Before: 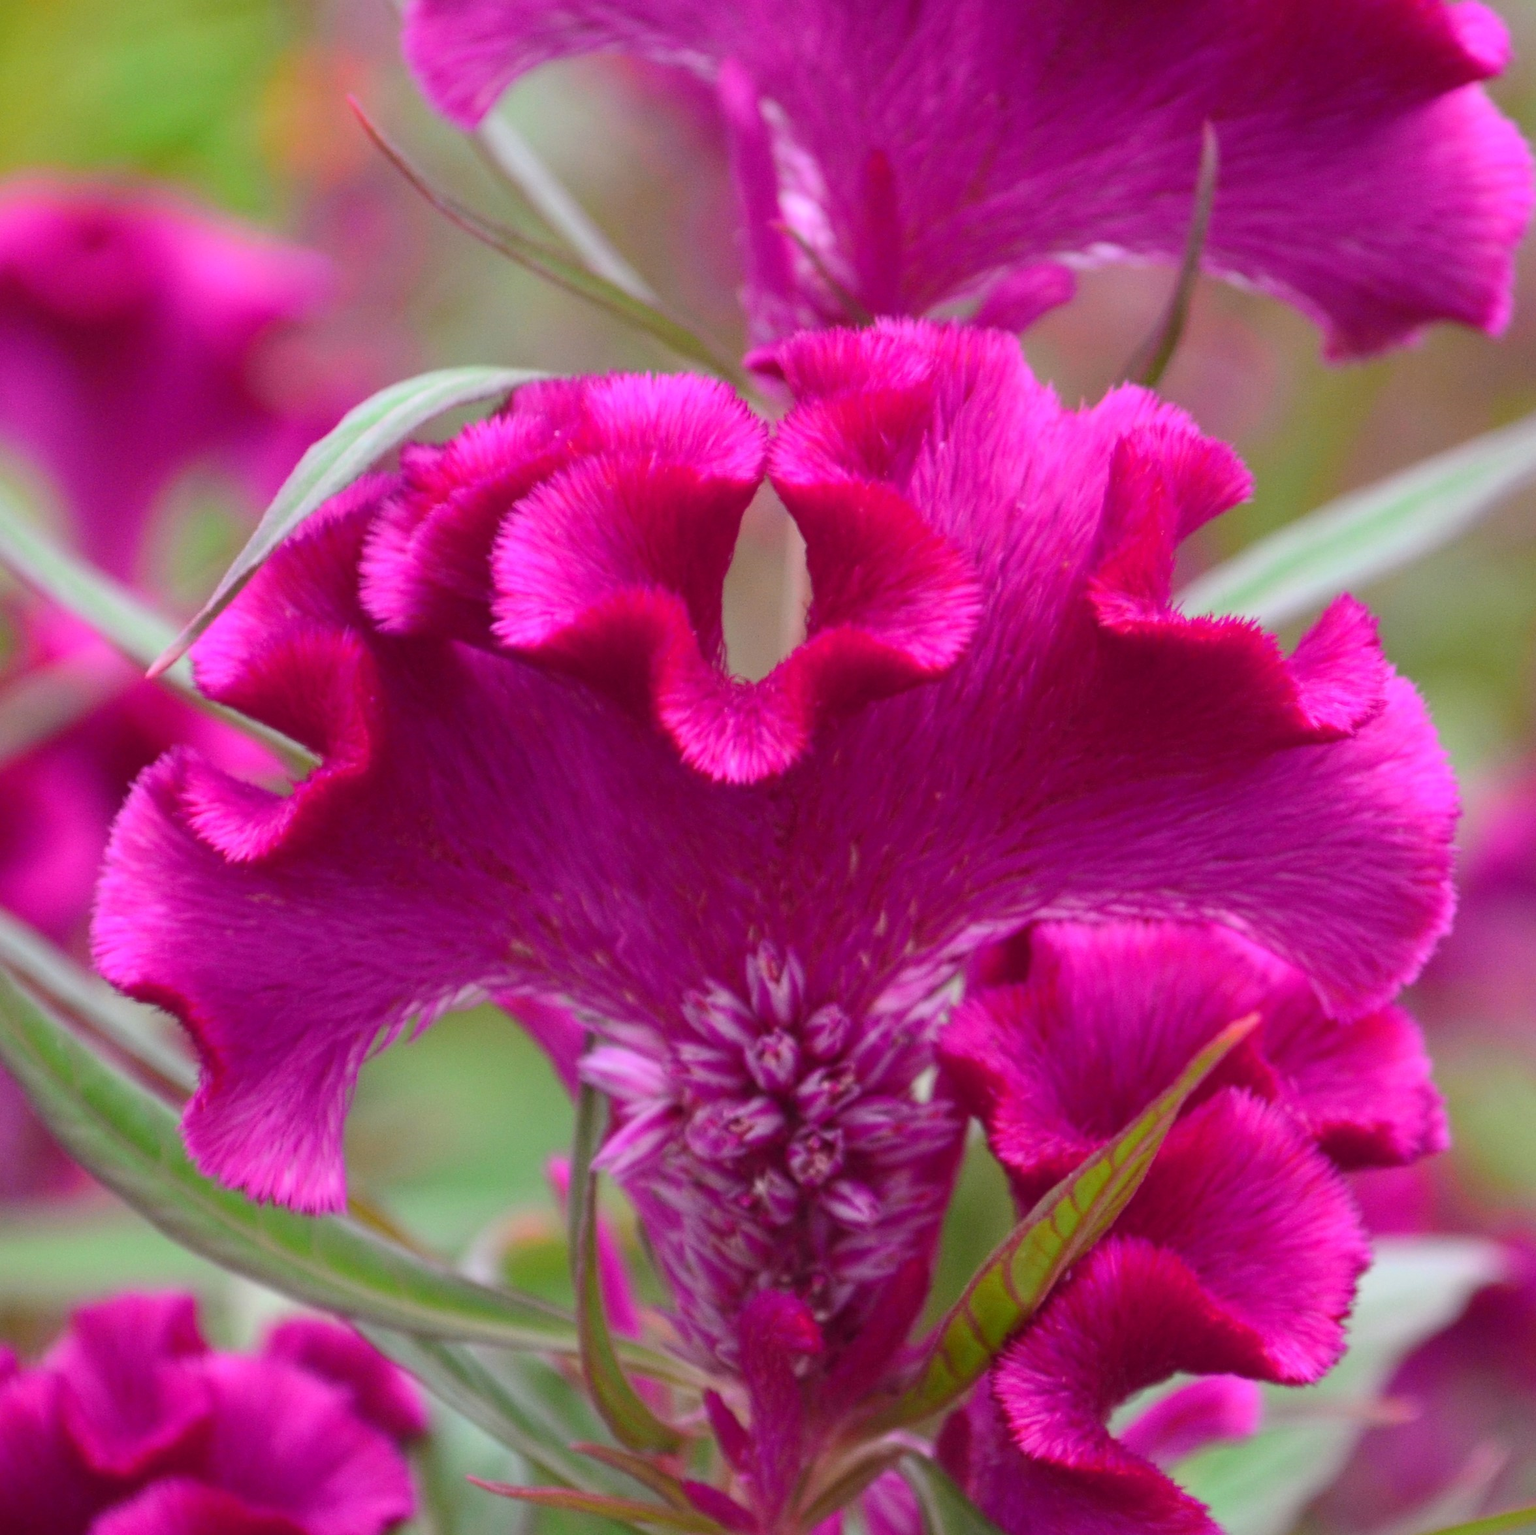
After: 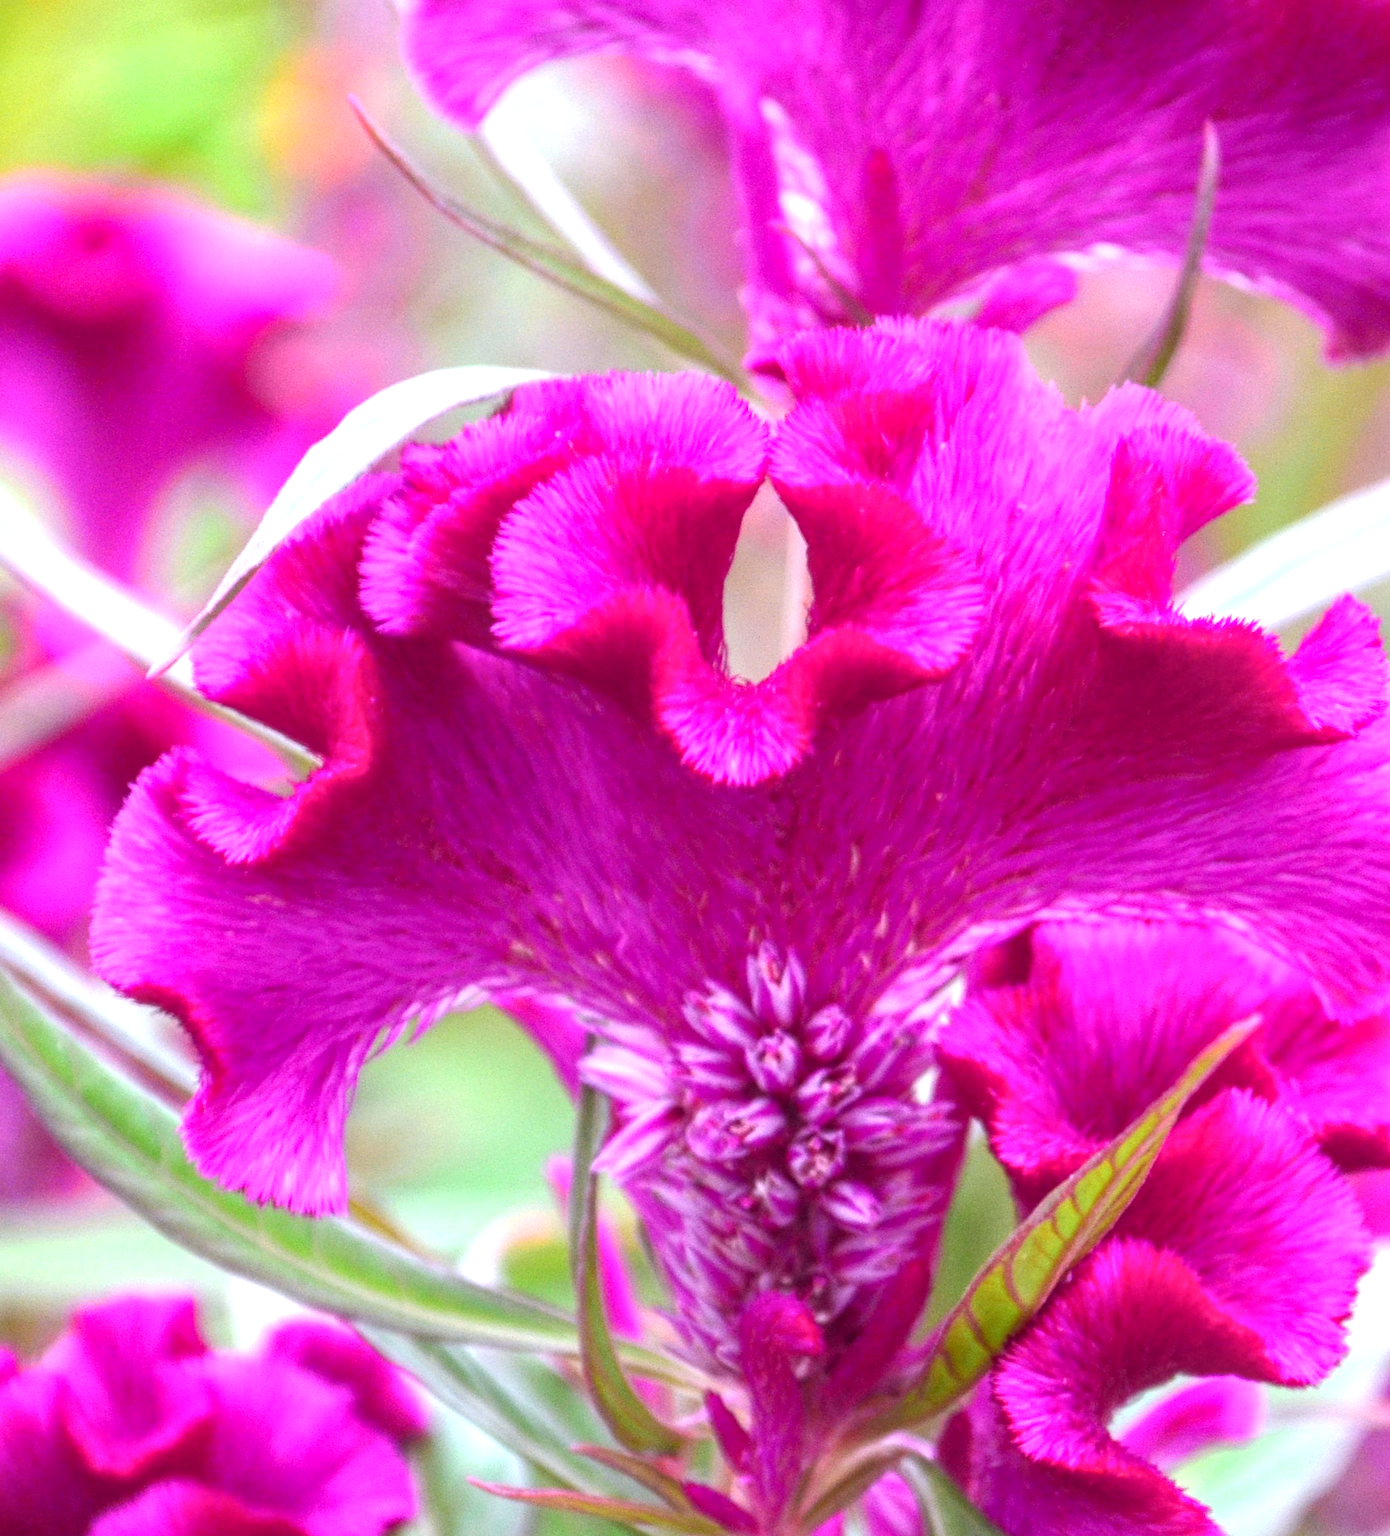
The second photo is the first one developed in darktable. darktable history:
white balance: red 0.967, blue 1.119, emerald 0.756
crop: right 9.509%, bottom 0.031%
exposure: black level correction 0, exposure 1.2 EV, compensate highlight preservation false
local contrast: highlights 0%, shadows 0%, detail 133%
